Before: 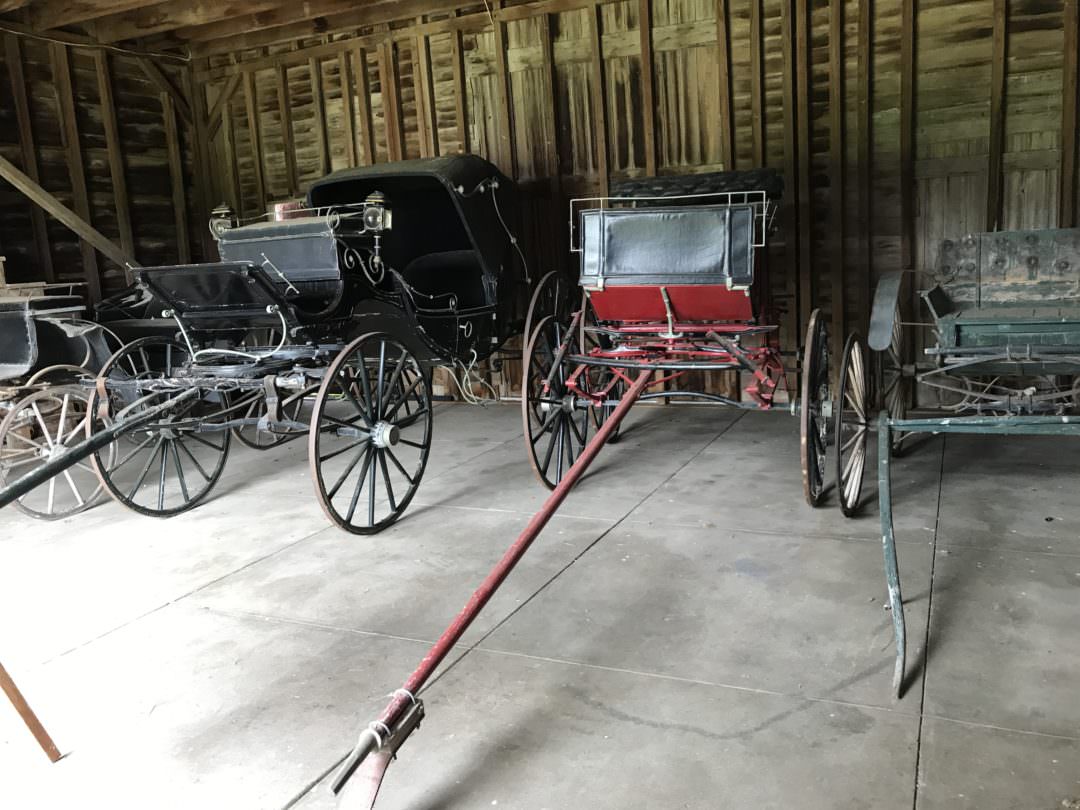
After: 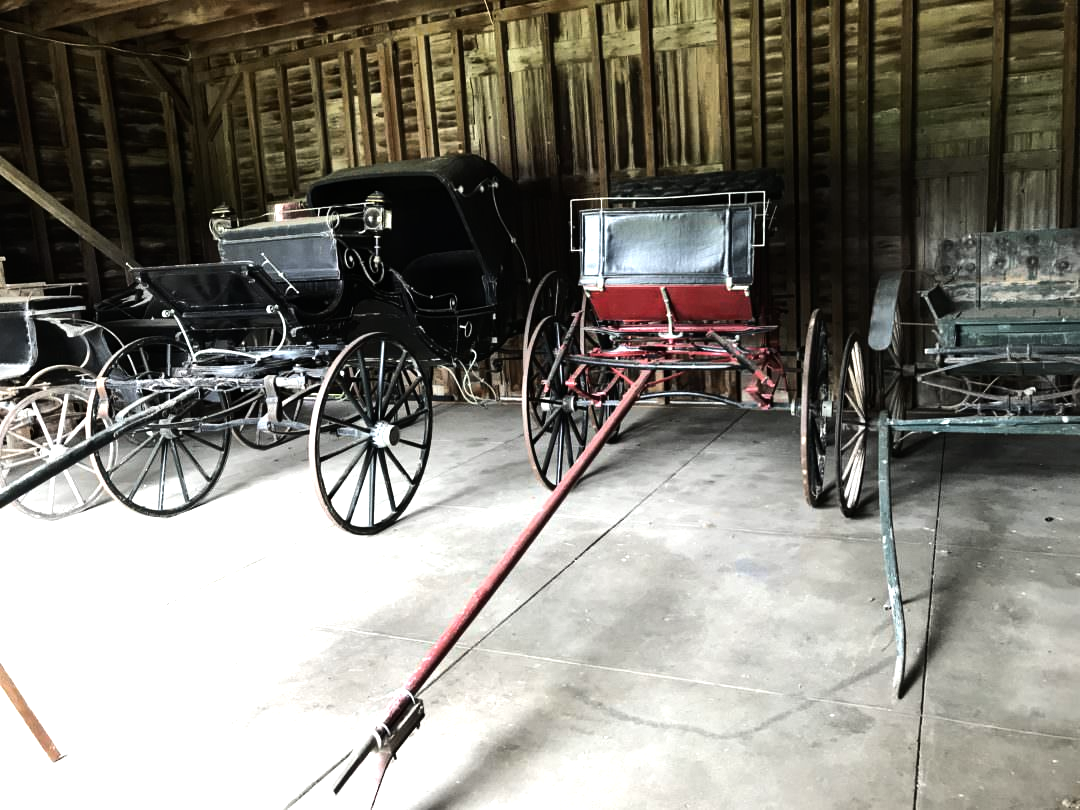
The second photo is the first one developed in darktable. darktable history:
tone equalizer: -8 EV -1.09 EV, -7 EV -1.04 EV, -6 EV -0.849 EV, -5 EV -0.577 EV, -3 EV 0.583 EV, -2 EV 0.846 EV, -1 EV 0.993 EV, +0 EV 1.06 EV, edges refinement/feathering 500, mask exposure compensation -1.57 EV, preserve details no
